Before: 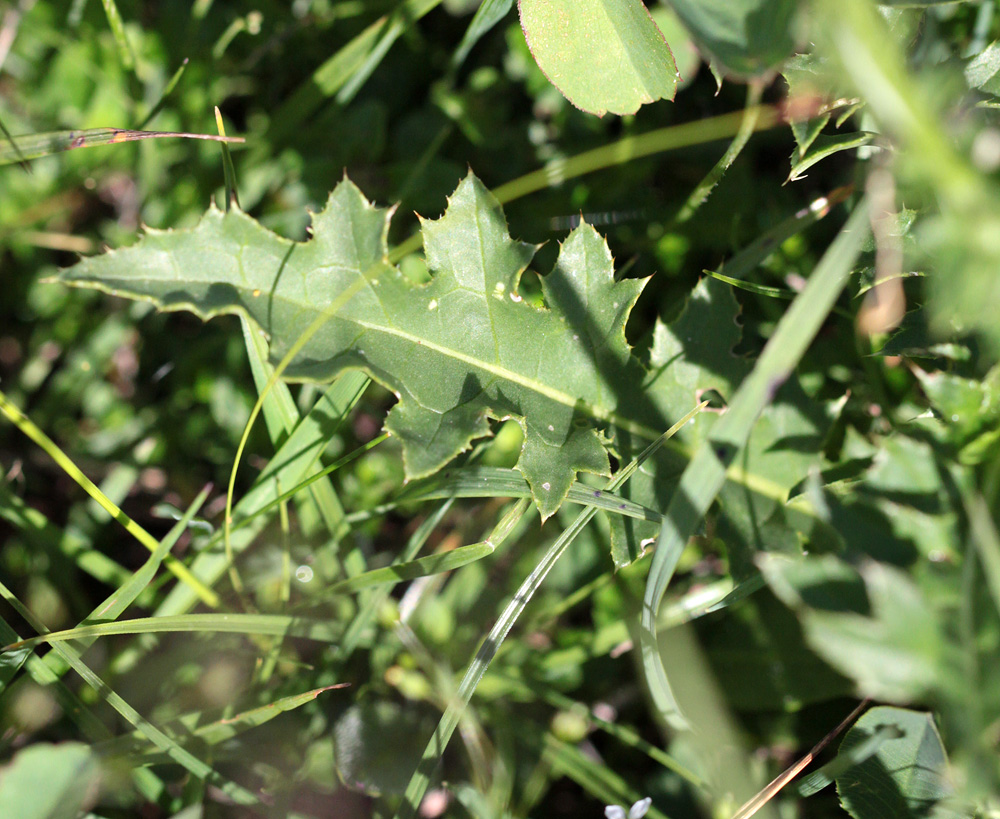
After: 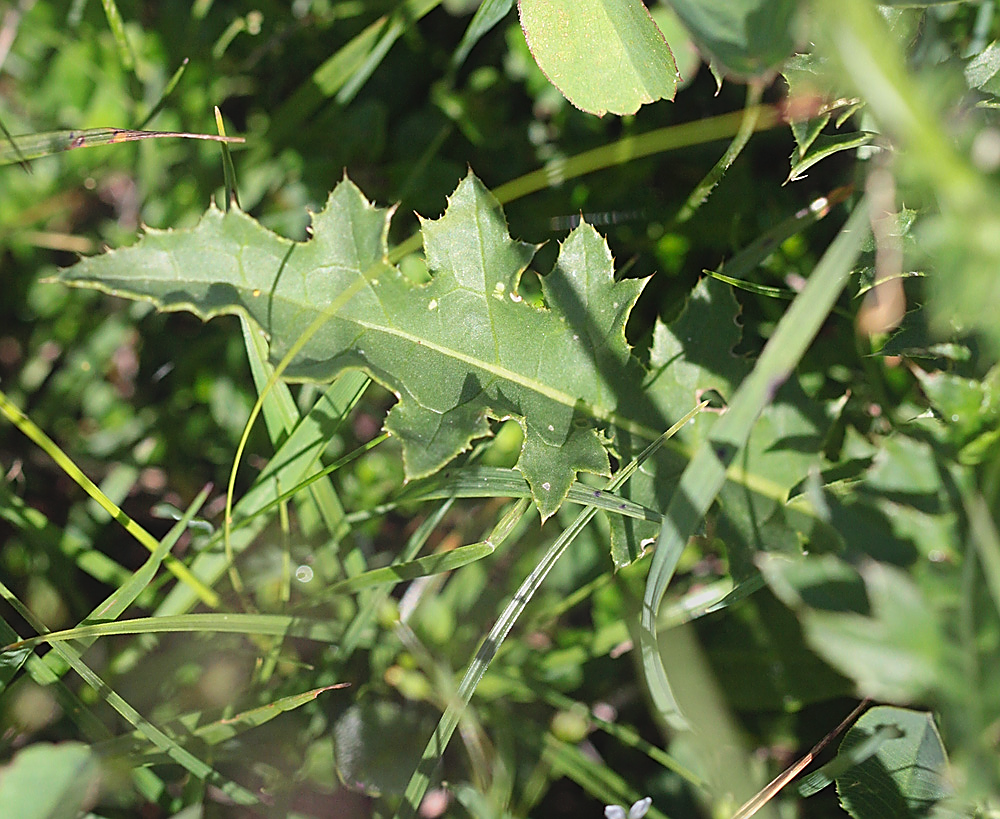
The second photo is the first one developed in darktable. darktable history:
shadows and highlights: soften with gaussian
sharpen: radius 1.376, amount 1.256, threshold 0.623
contrast equalizer: octaves 7, y [[0.439, 0.44, 0.442, 0.457, 0.493, 0.498], [0.5 ×6], [0.5 ×6], [0 ×6], [0 ×6]]
